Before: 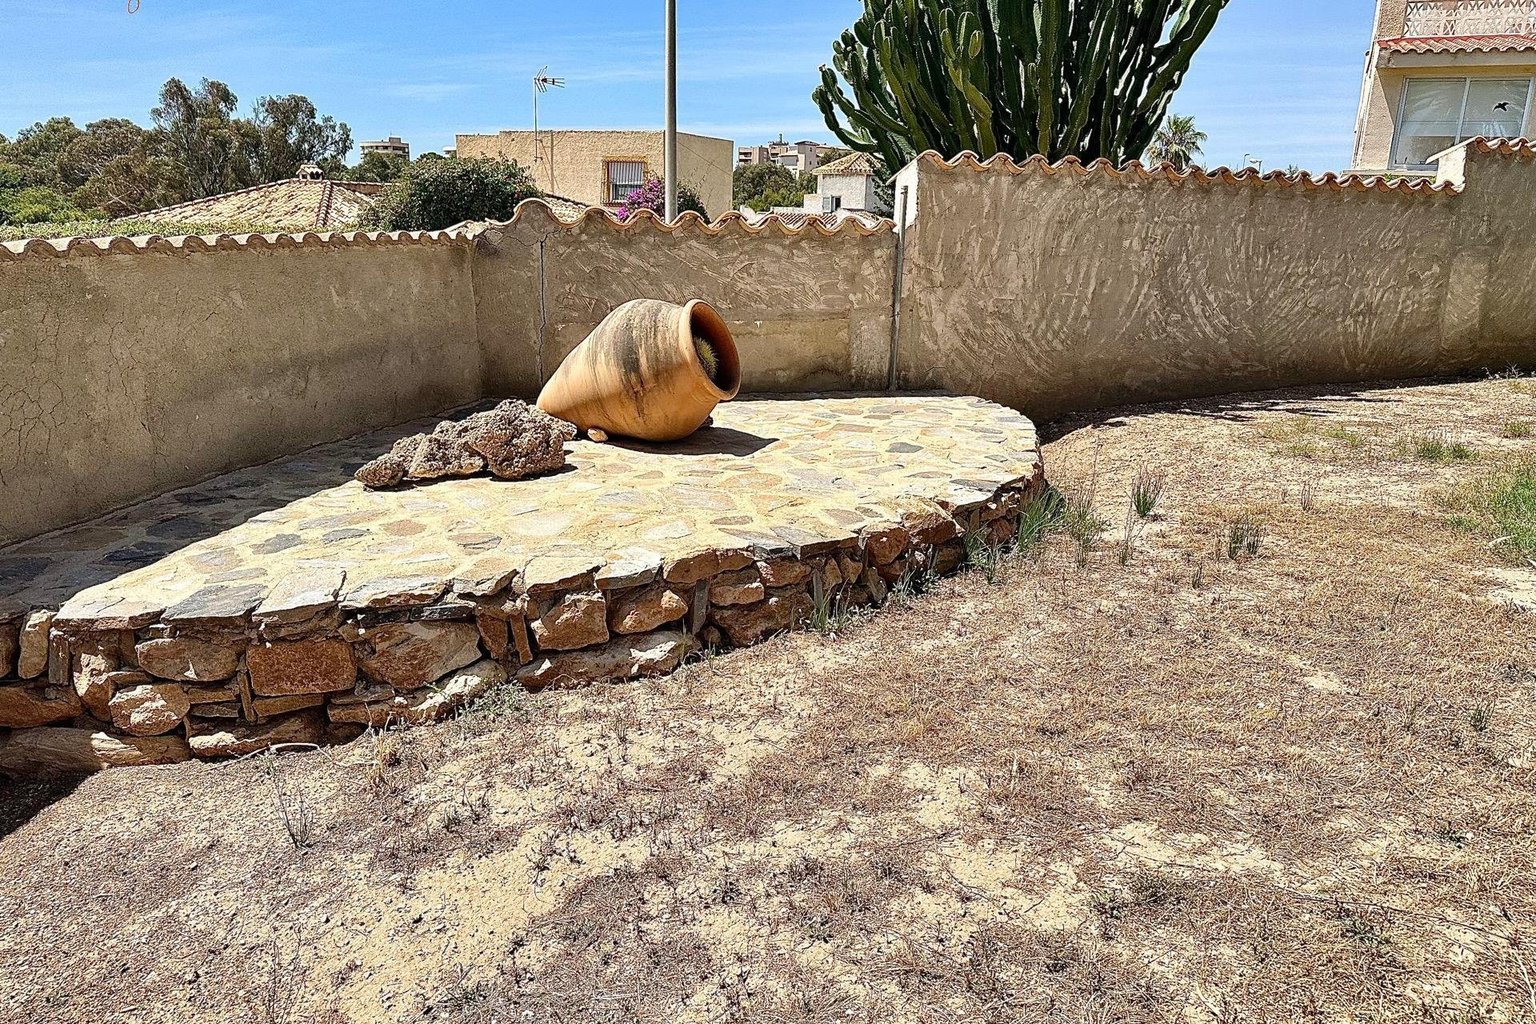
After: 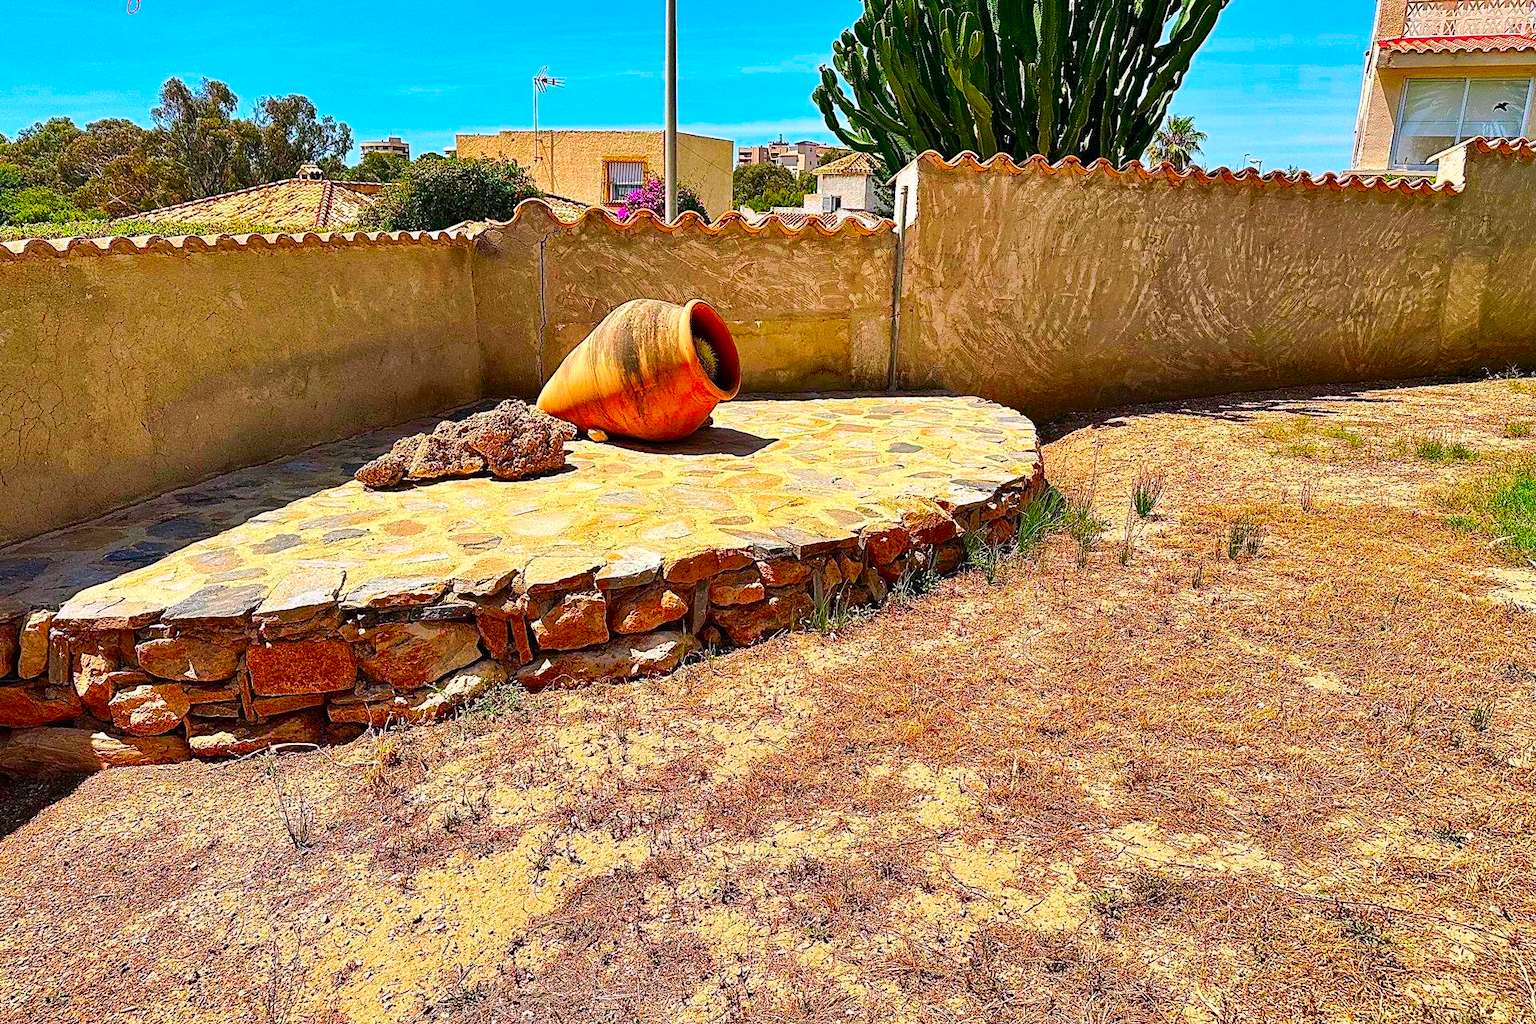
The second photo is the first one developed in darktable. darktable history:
tone curve: curves: ch0 [(0, 0) (0.003, 0.003) (0.011, 0.011) (0.025, 0.024) (0.044, 0.043) (0.069, 0.068) (0.1, 0.097) (0.136, 0.132) (0.177, 0.173) (0.224, 0.219) (0.277, 0.27) (0.335, 0.327) (0.399, 0.389) (0.468, 0.457) (0.543, 0.549) (0.623, 0.628) (0.709, 0.713) (0.801, 0.803) (0.898, 0.899) (1, 1)], preserve colors none
color correction: highlights a* 1.59, highlights b* -1.7, saturation 2.48
